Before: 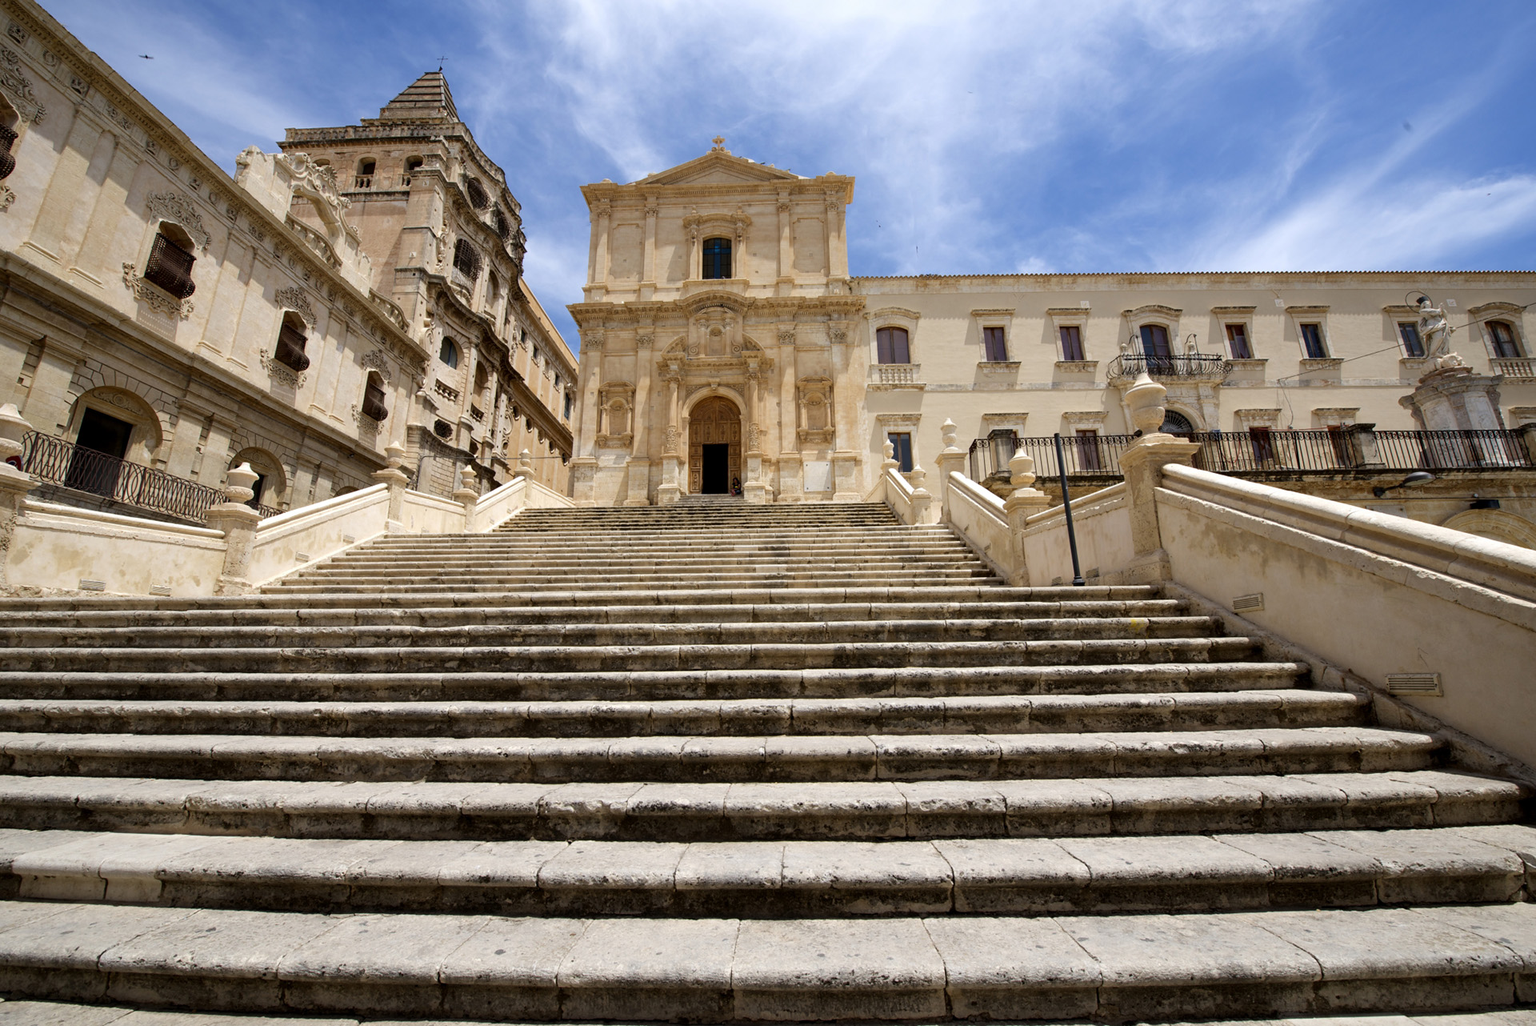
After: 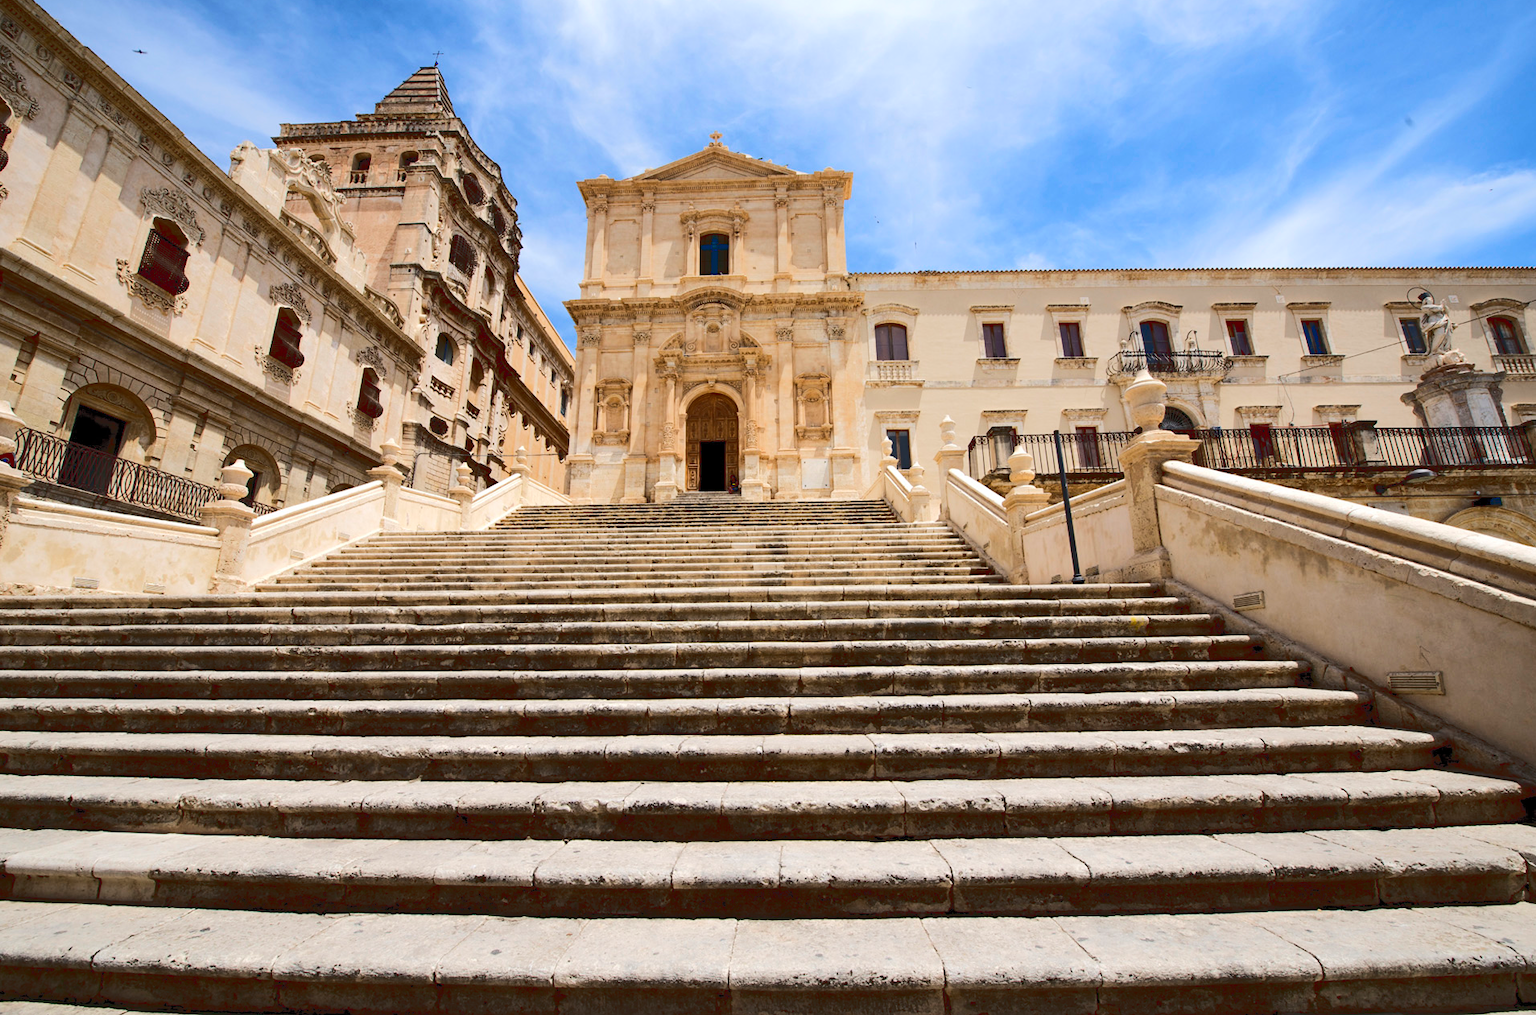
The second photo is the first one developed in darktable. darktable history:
crop: left 0.492%, top 0.601%, right 0.13%, bottom 0.926%
tone curve: curves: ch0 [(0, 0) (0.003, 0.108) (0.011, 0.112) (0.025, 0.117) (0.044, 0.126) (0.069, 0.133) (0.1, 0.146) (0.136, 0.158) (0.177, 0.178) (0.224, 0.212) (0.277, 0.256) (0.335, 0.331) (0.399, 0.423) (0.468, 0.538) (0.543, 0.641) (0.623, 0.721) (0.709, 0.792) (0.801, 0.845) (0.898, 0.917) (1, 1)], color space Lab, linked channels, preserve colors none
